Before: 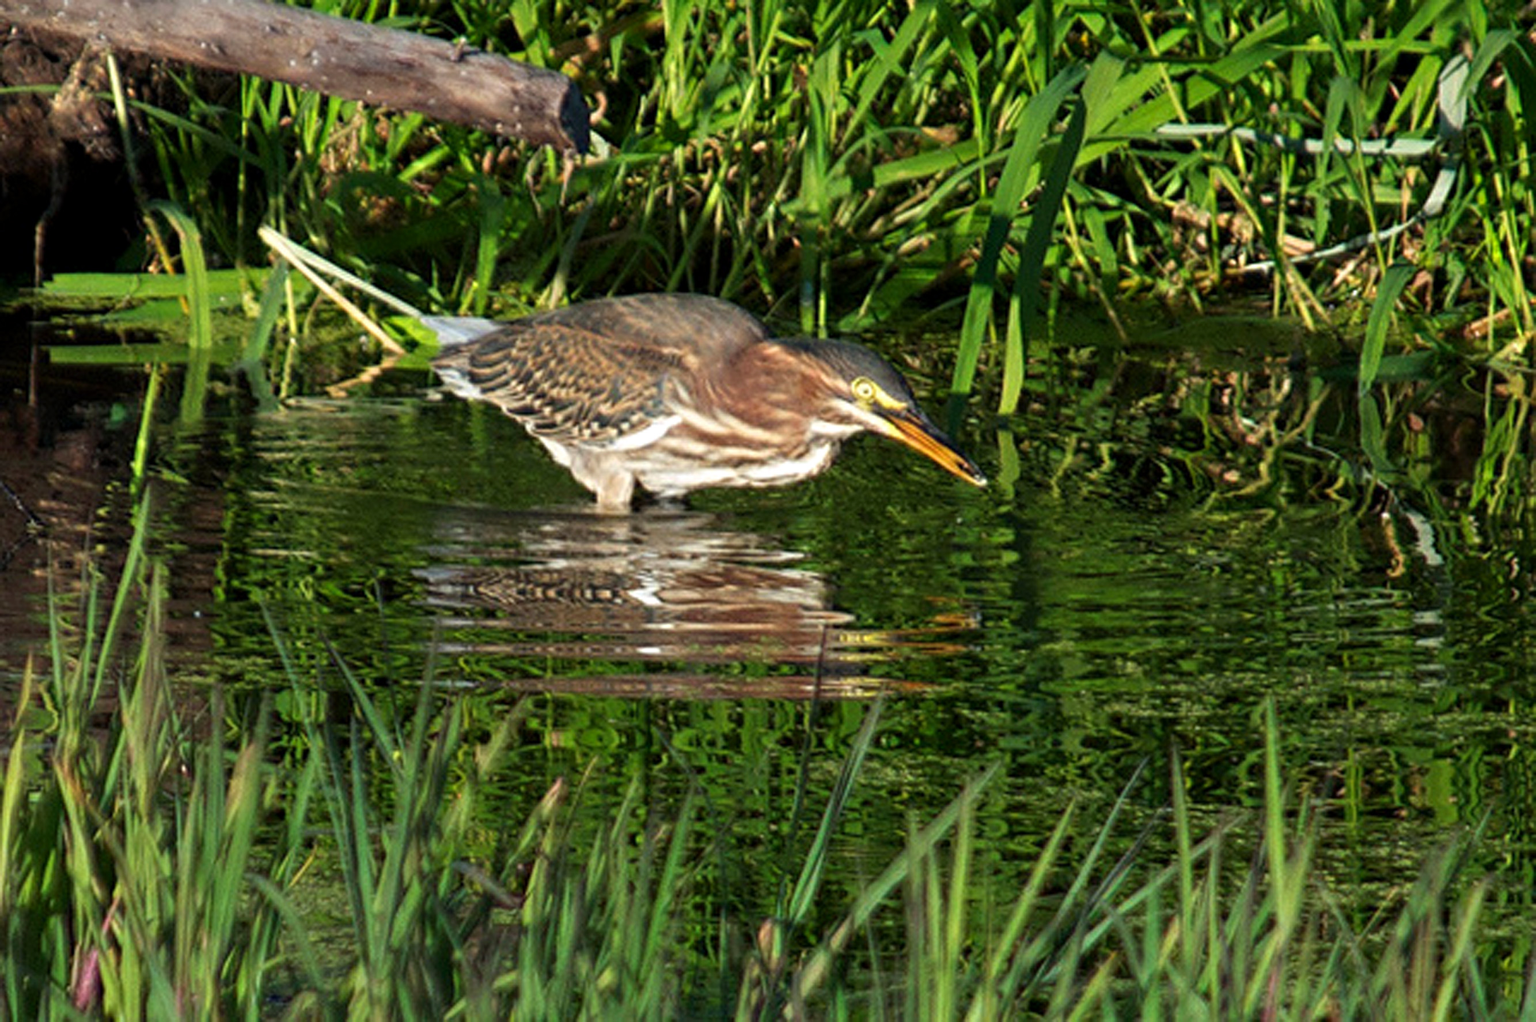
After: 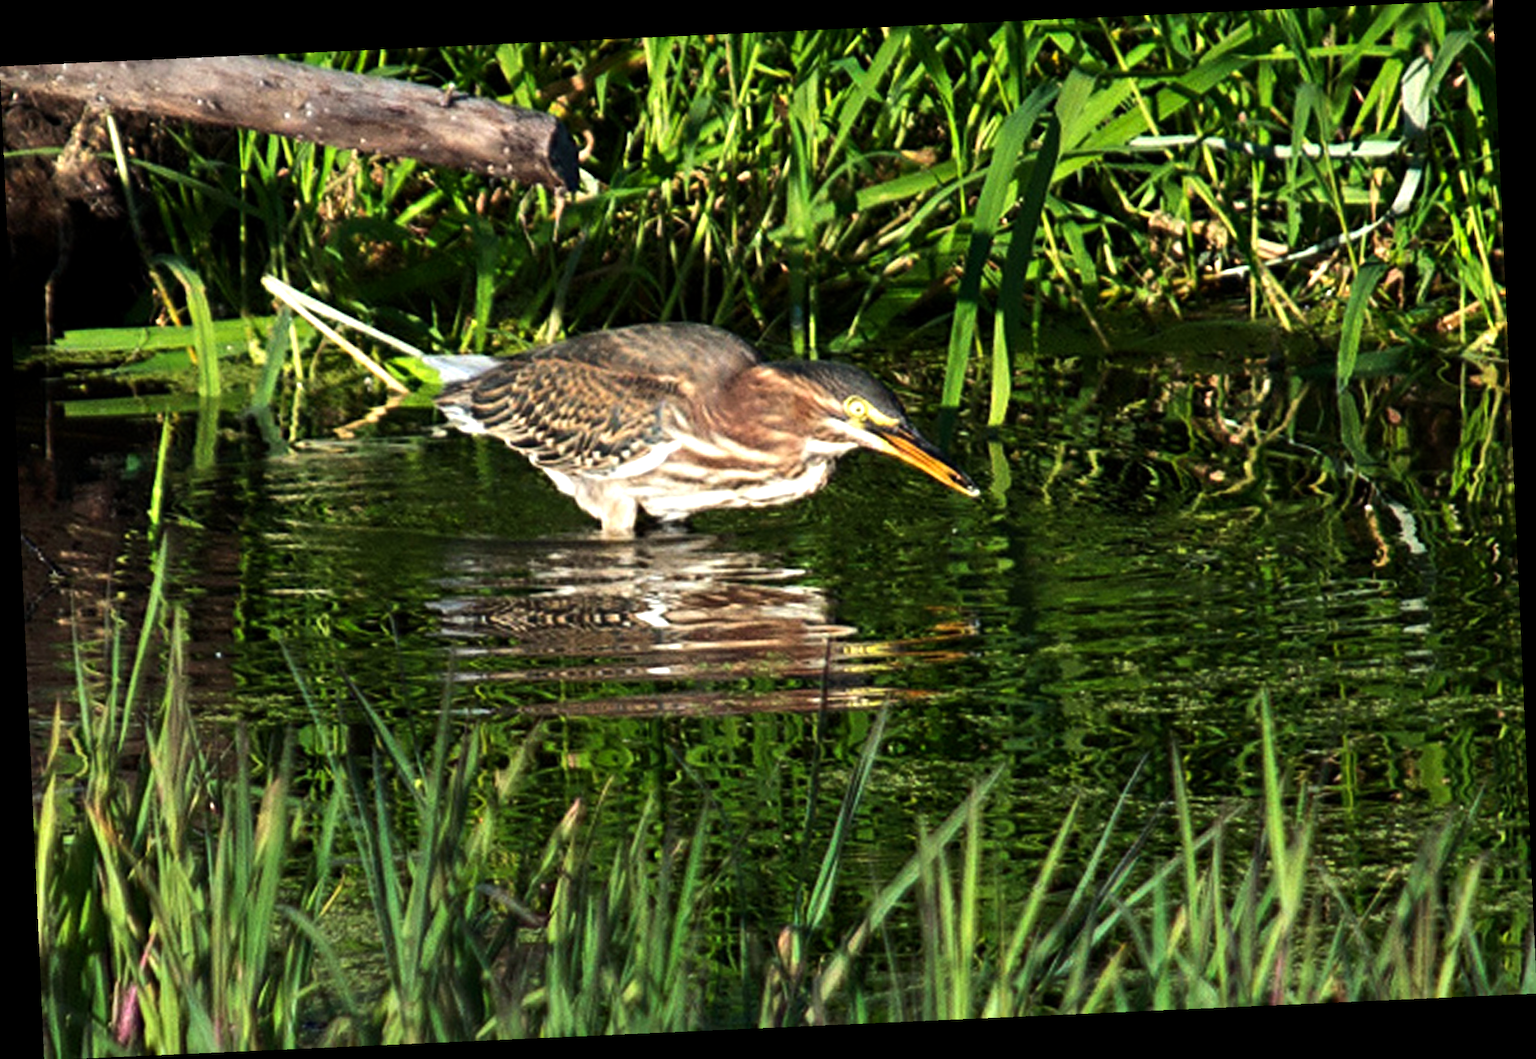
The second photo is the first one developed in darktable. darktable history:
rotate and perspective: rotation -2.56°, automatic cropping off
tone equalizer: -8 EV -0.75 EV, -7 EV -0.7 EV, -6 EV -0.6 EV, -5 EV -0.4 EV, -3 EV 0.4 EV, -2 EV 0.6 EV, -1 EV 0.7 EV, +0 EV 0.75 EV, edges refinement/feathering 500, mask exposure compensation -1.57 EV, preserve details no
